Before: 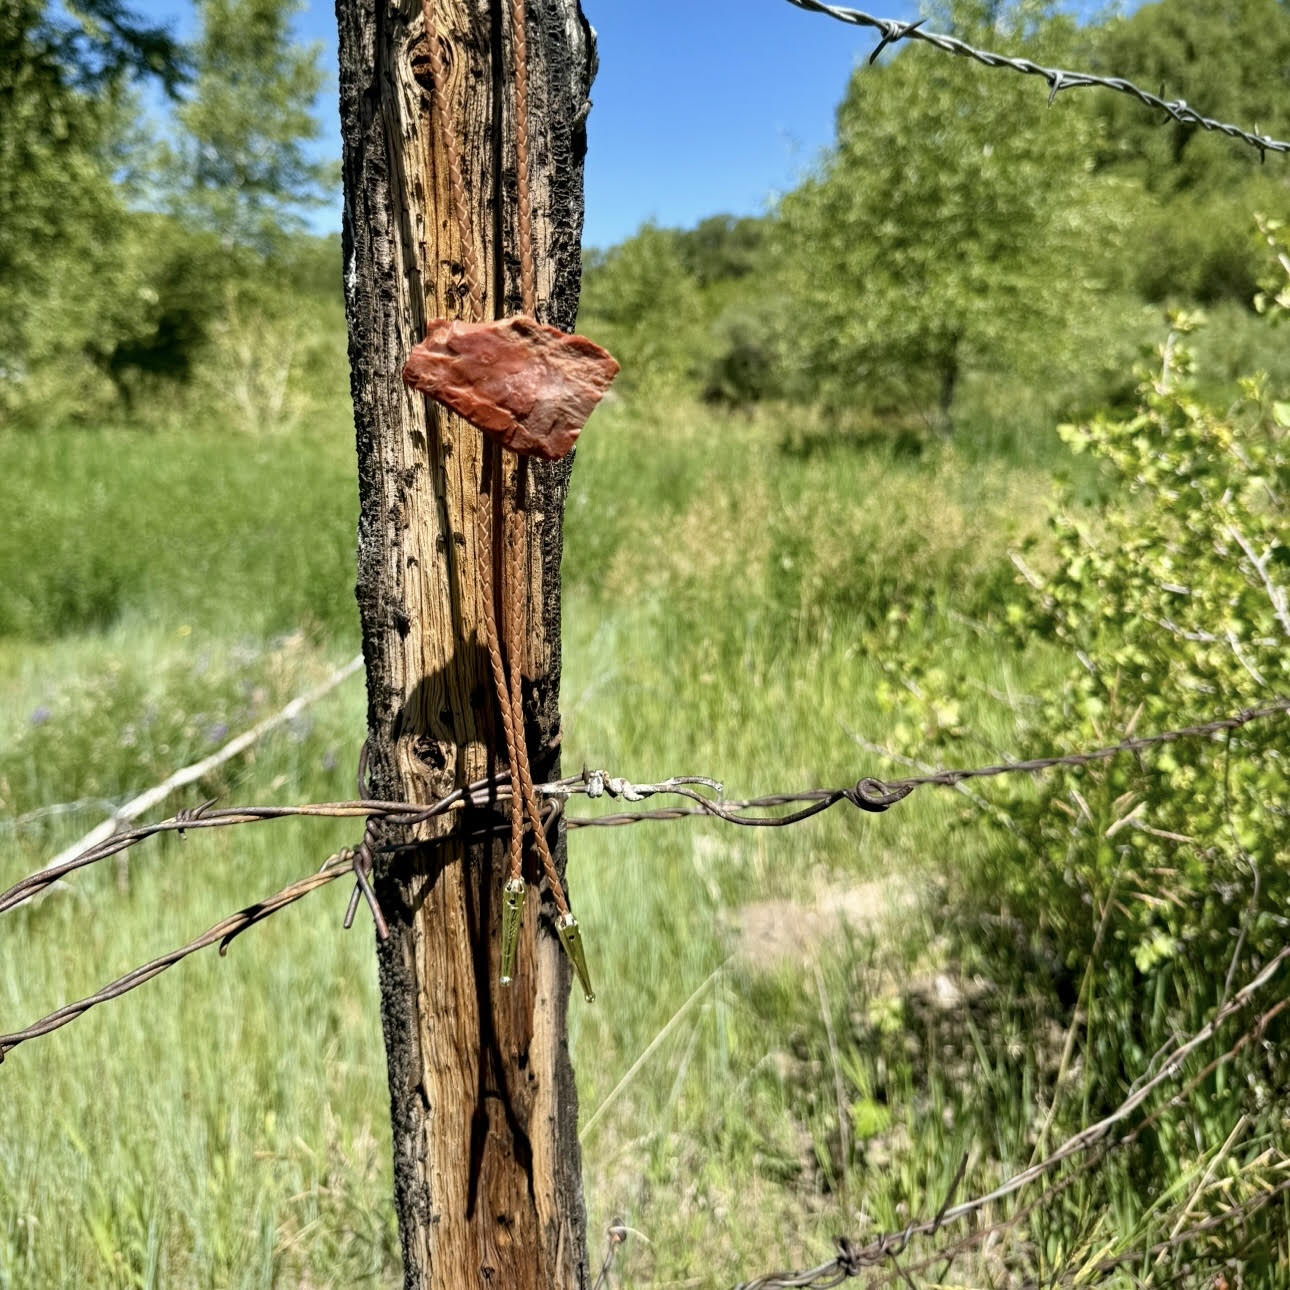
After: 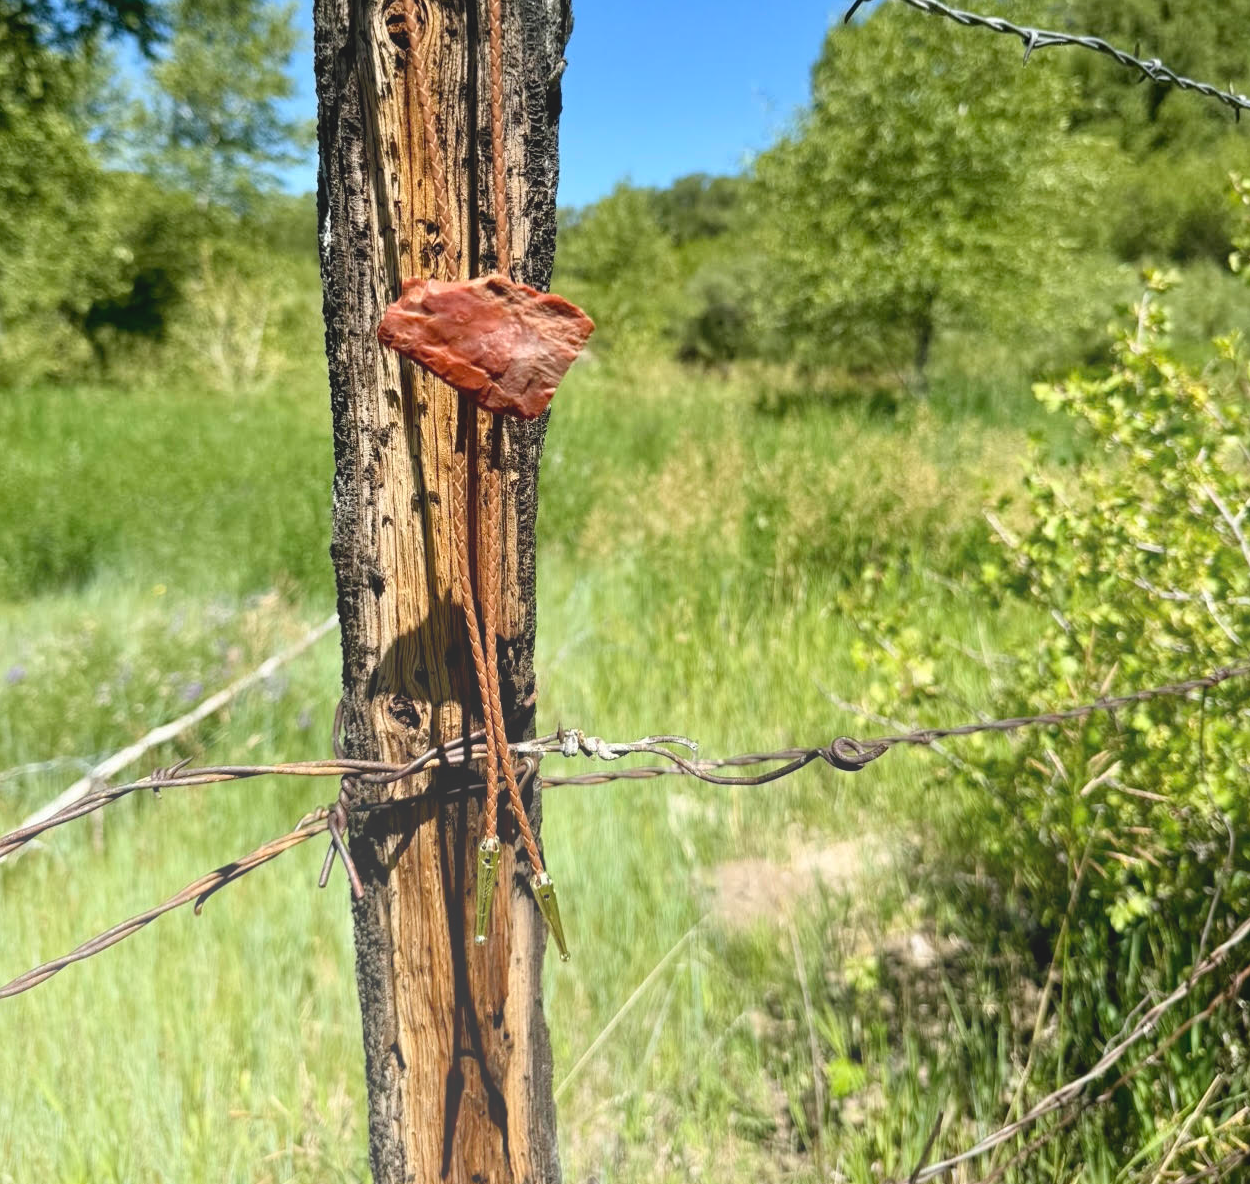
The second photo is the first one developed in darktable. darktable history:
bloom: size 38%, threshold 95%, strength 30%
crop: left 1.964%, top 3.251%, right 1.122%, bottom 4.933%
